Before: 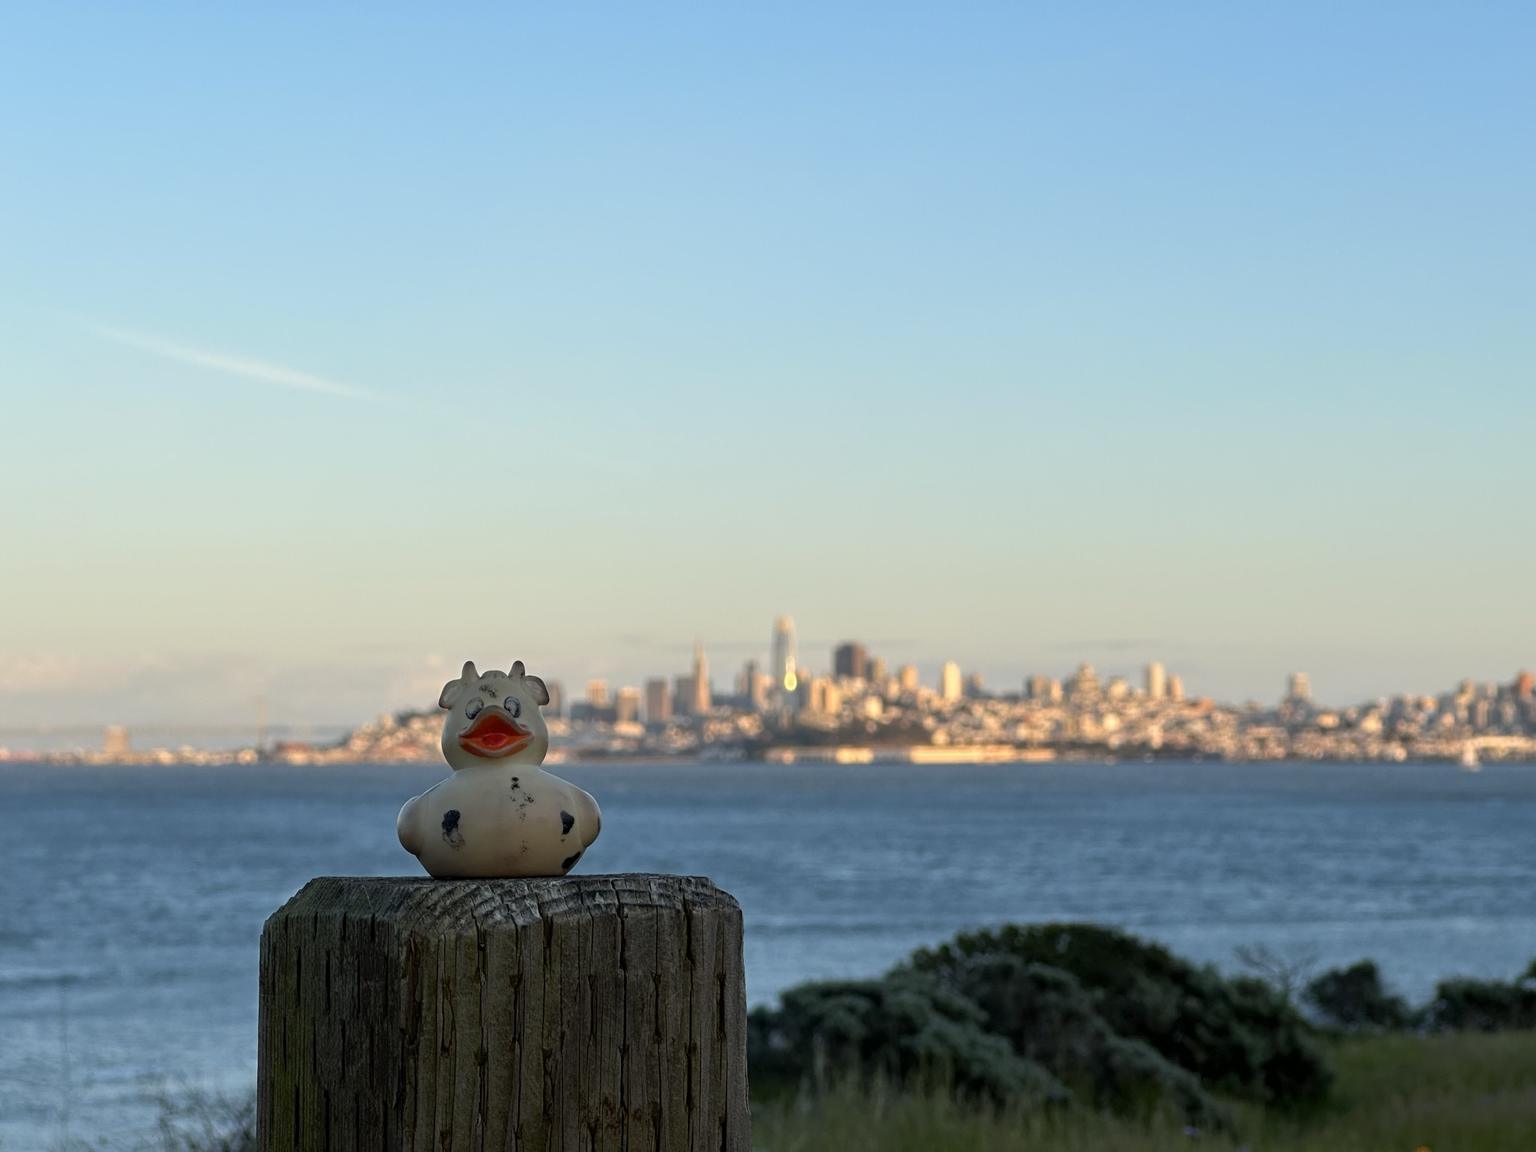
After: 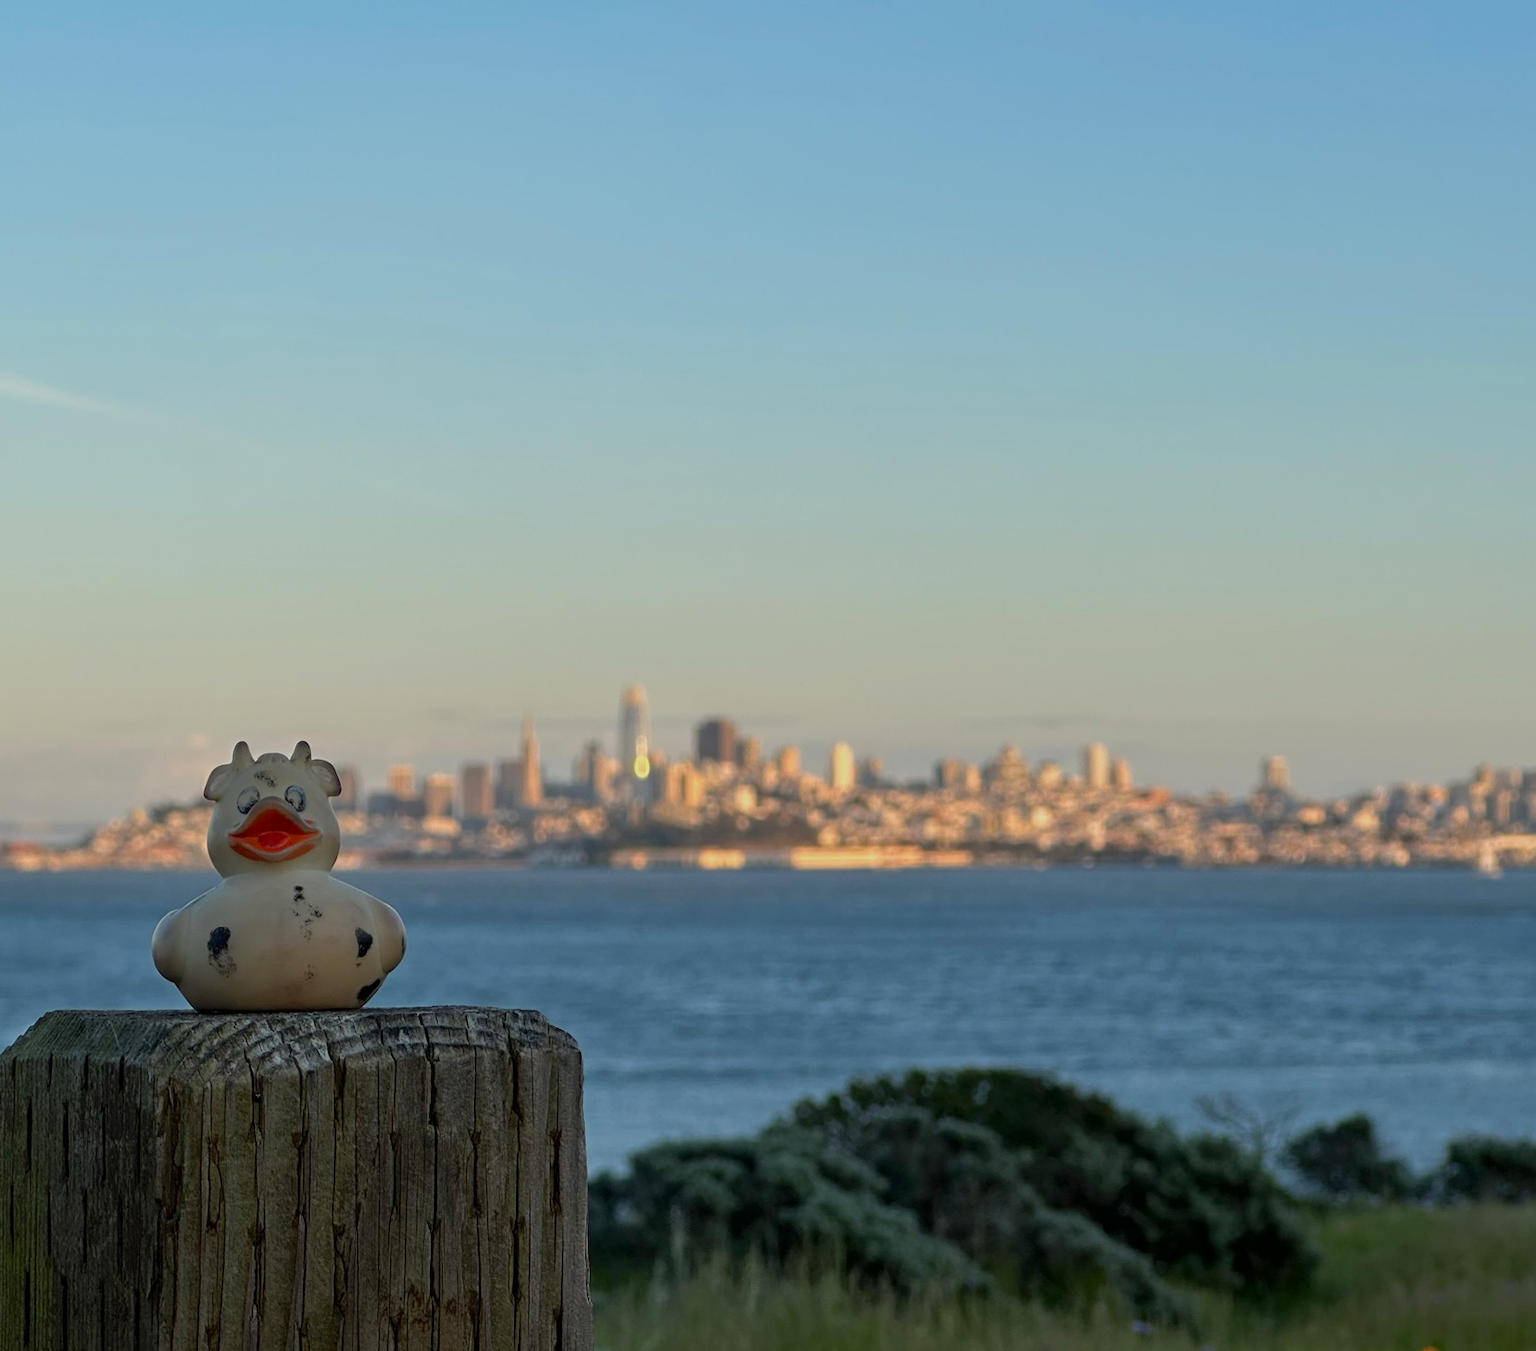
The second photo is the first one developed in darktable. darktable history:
crop and rotate: left 17.959%, top 5.771%, right 1.742%
tone equalizer: -8 EV 0.25 EV, -7 EV 0.417 EV, -6 EV 0.417 EV, -5 EV 0.25 EV, -3 EV -0.25 EV, -2 EV -0.417 EV, -1 EV -0.417 EV, +0 EV -0.25 EV, edges refinement/feathering 500, mask exposure compensation -1.57 EV, preserve details guided filter
